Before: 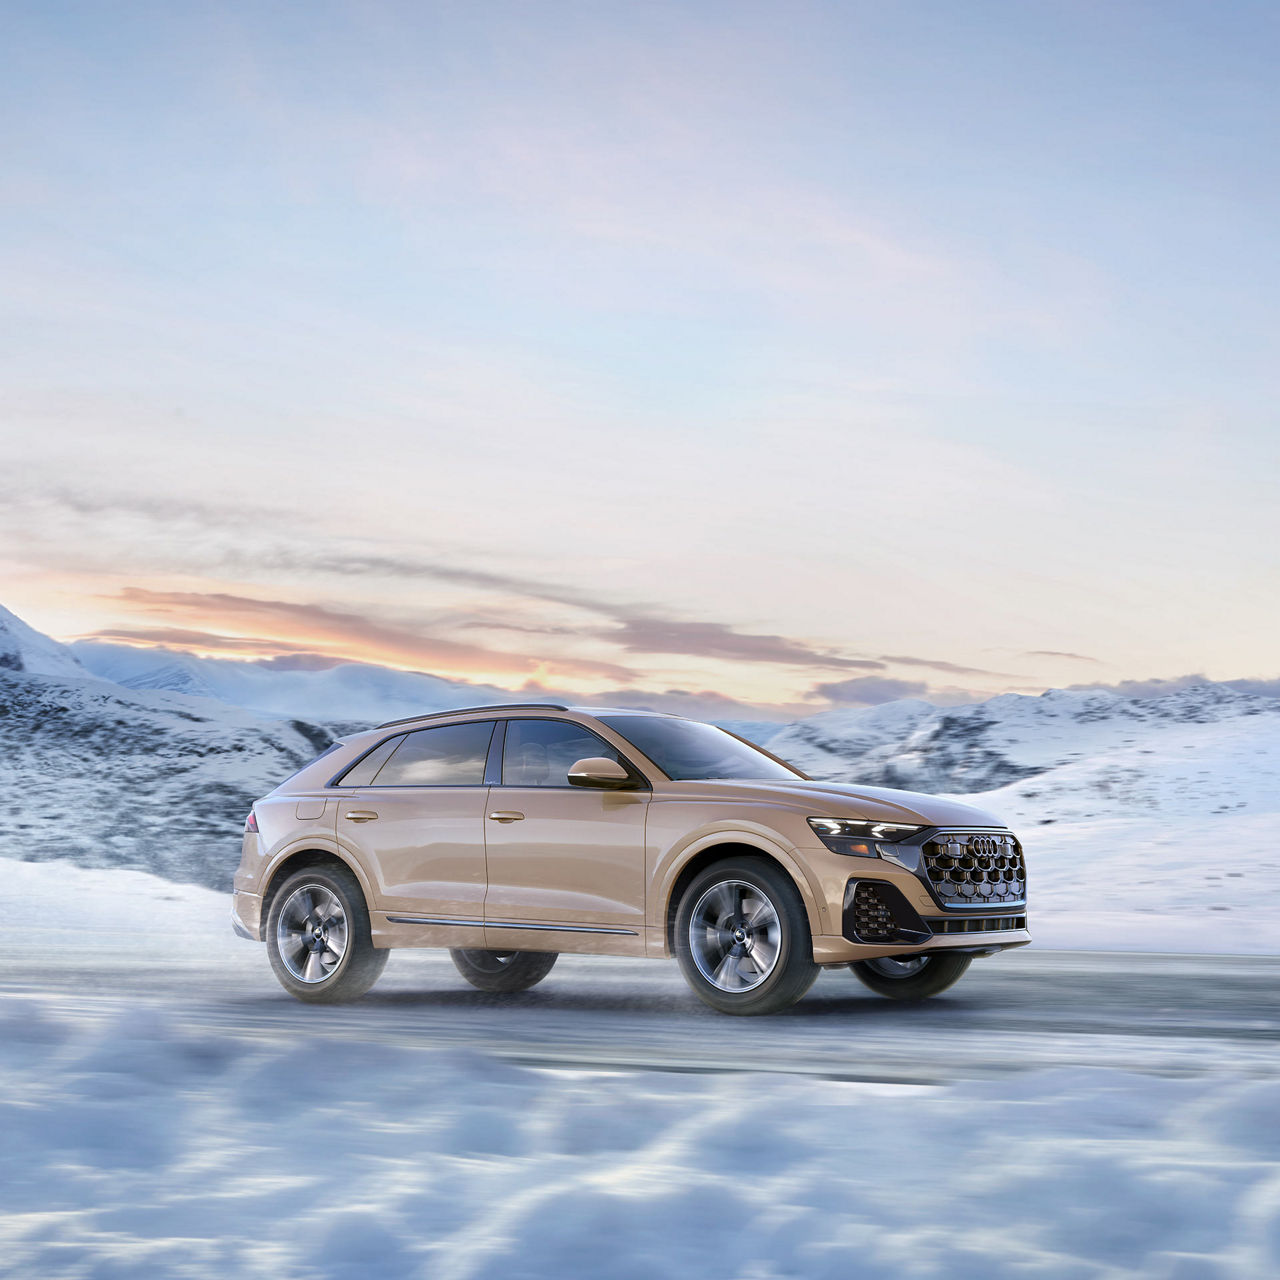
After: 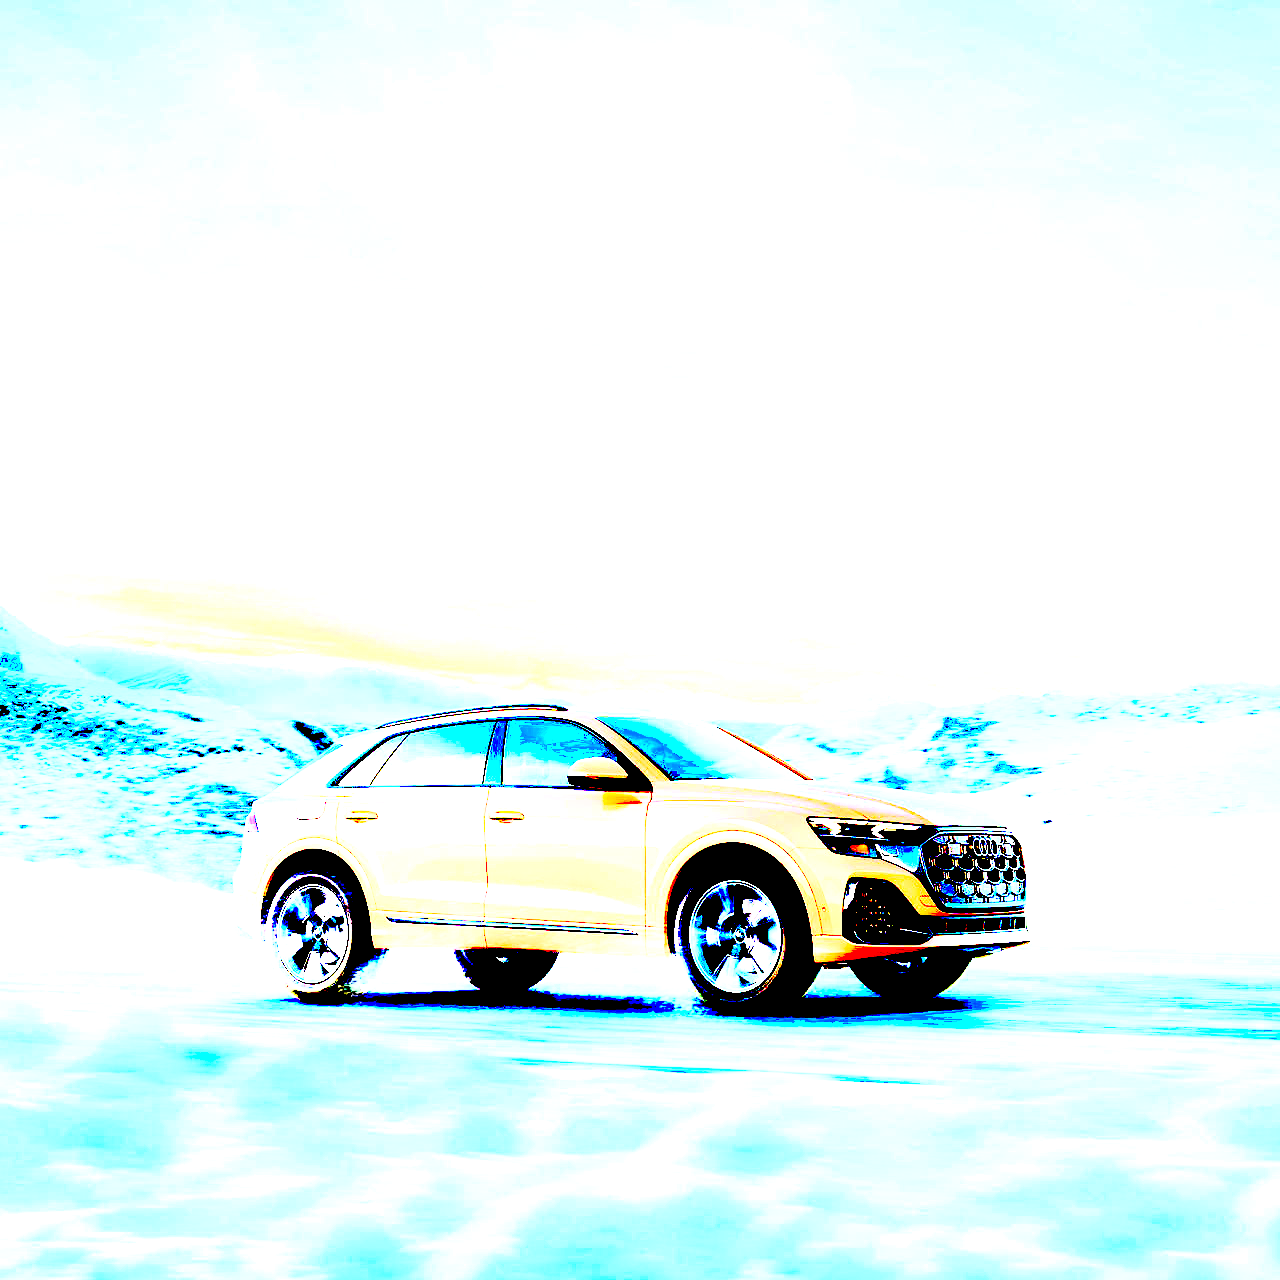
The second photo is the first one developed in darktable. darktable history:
color correction: saturation 1.32
rgb curve: curves: ch0 [(0, 0) (0.21, 0.15) (0.24, 0.21) (0.5, 0.75) (0.75, 0.96) (0.89, 0.99) (1, 1)]; ch1 [(0, 0.02) (0.21, 0.13) (0.25, 0.2) (0.5, 0.67) (0.75, 0.9) (0.89, 0.97) (1, 1)]; ch2 [(0, 0.02) (0.21, 0.13) (0.25, 0.2) (0.5, 0.67) (0.75, 0.9) (0.89, 0.97) (1, 1)], compensate middle gray true
exposure: black level correction 0.1, exposure 3 EV, compensate highlight preservation false
